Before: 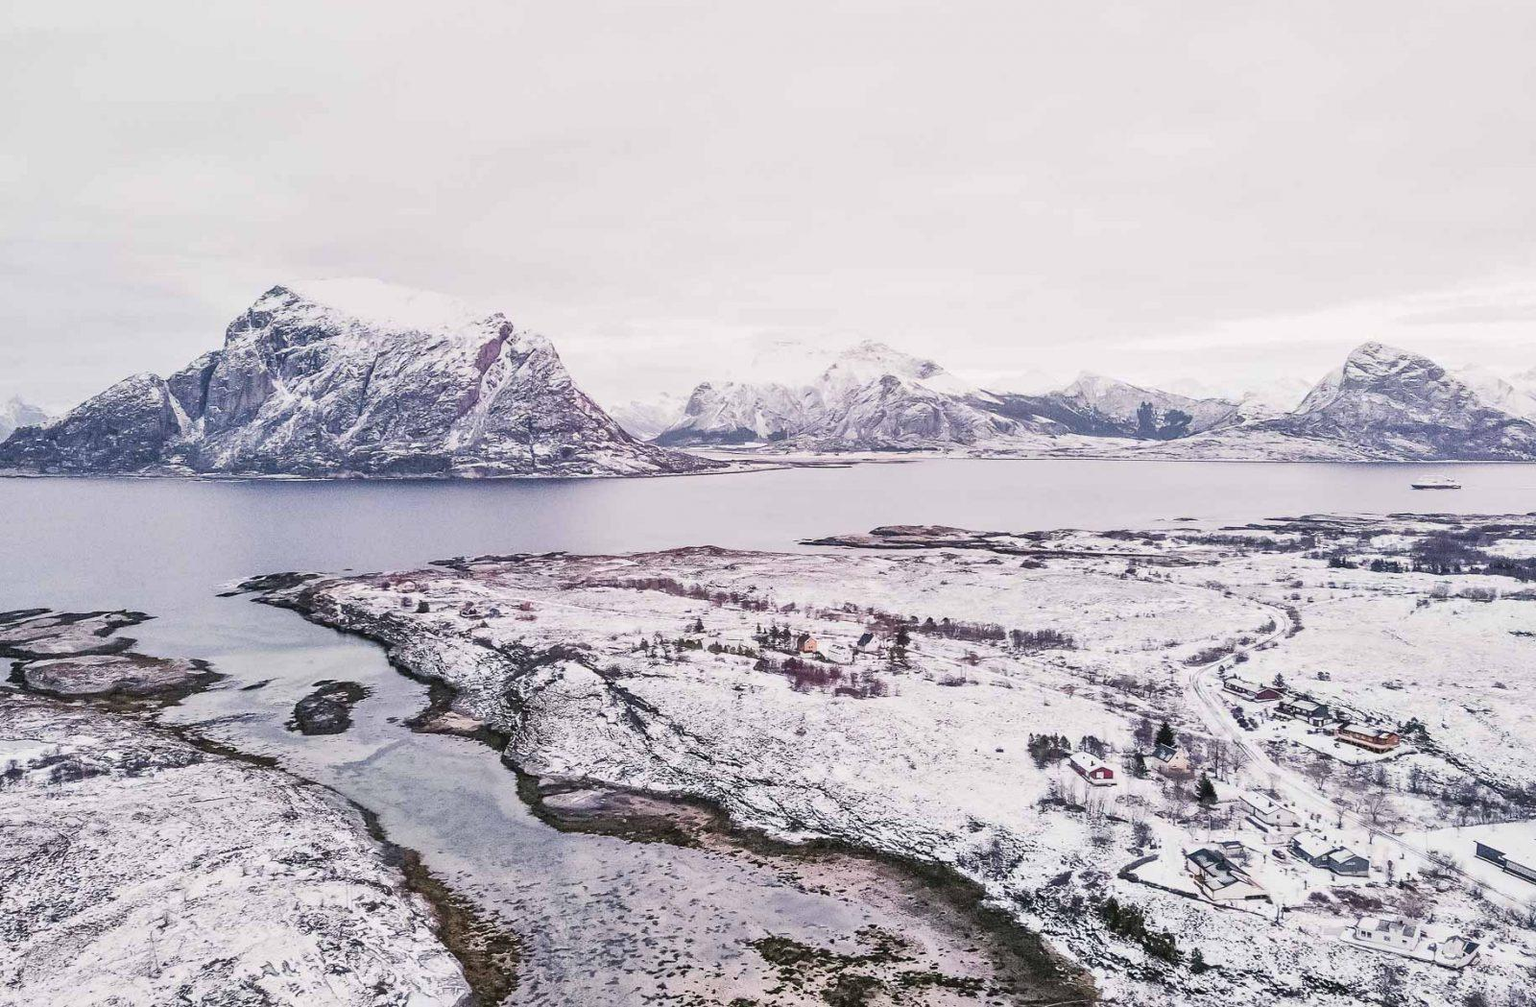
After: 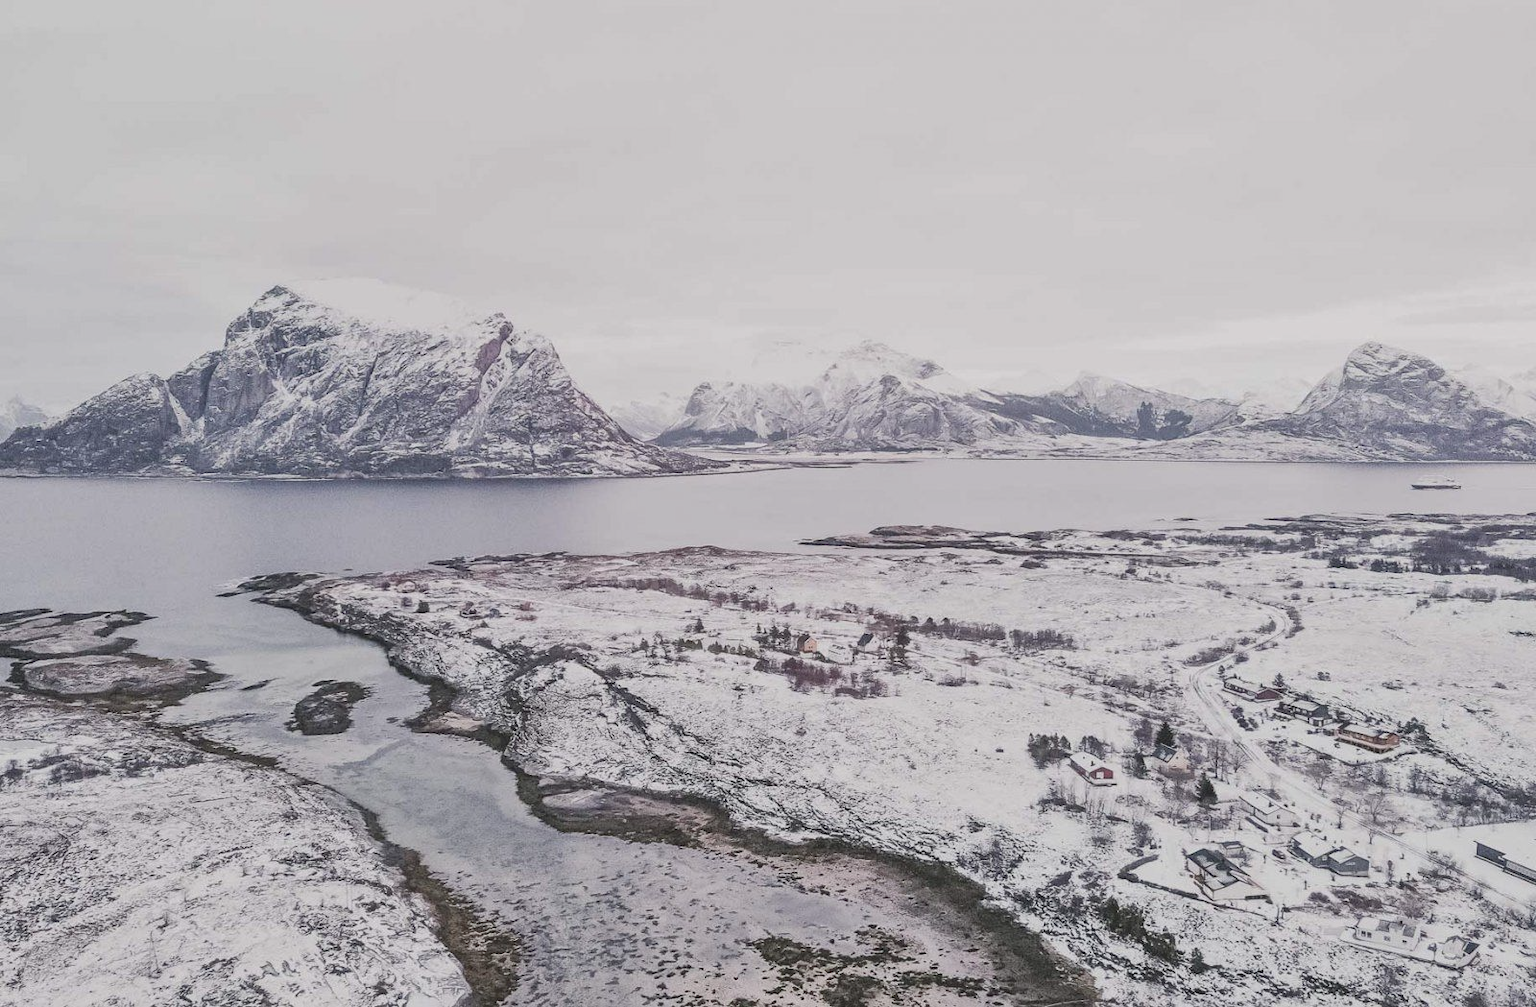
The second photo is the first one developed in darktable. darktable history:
contrast brightness saturation: contrast -0.242, saturation -0.424
